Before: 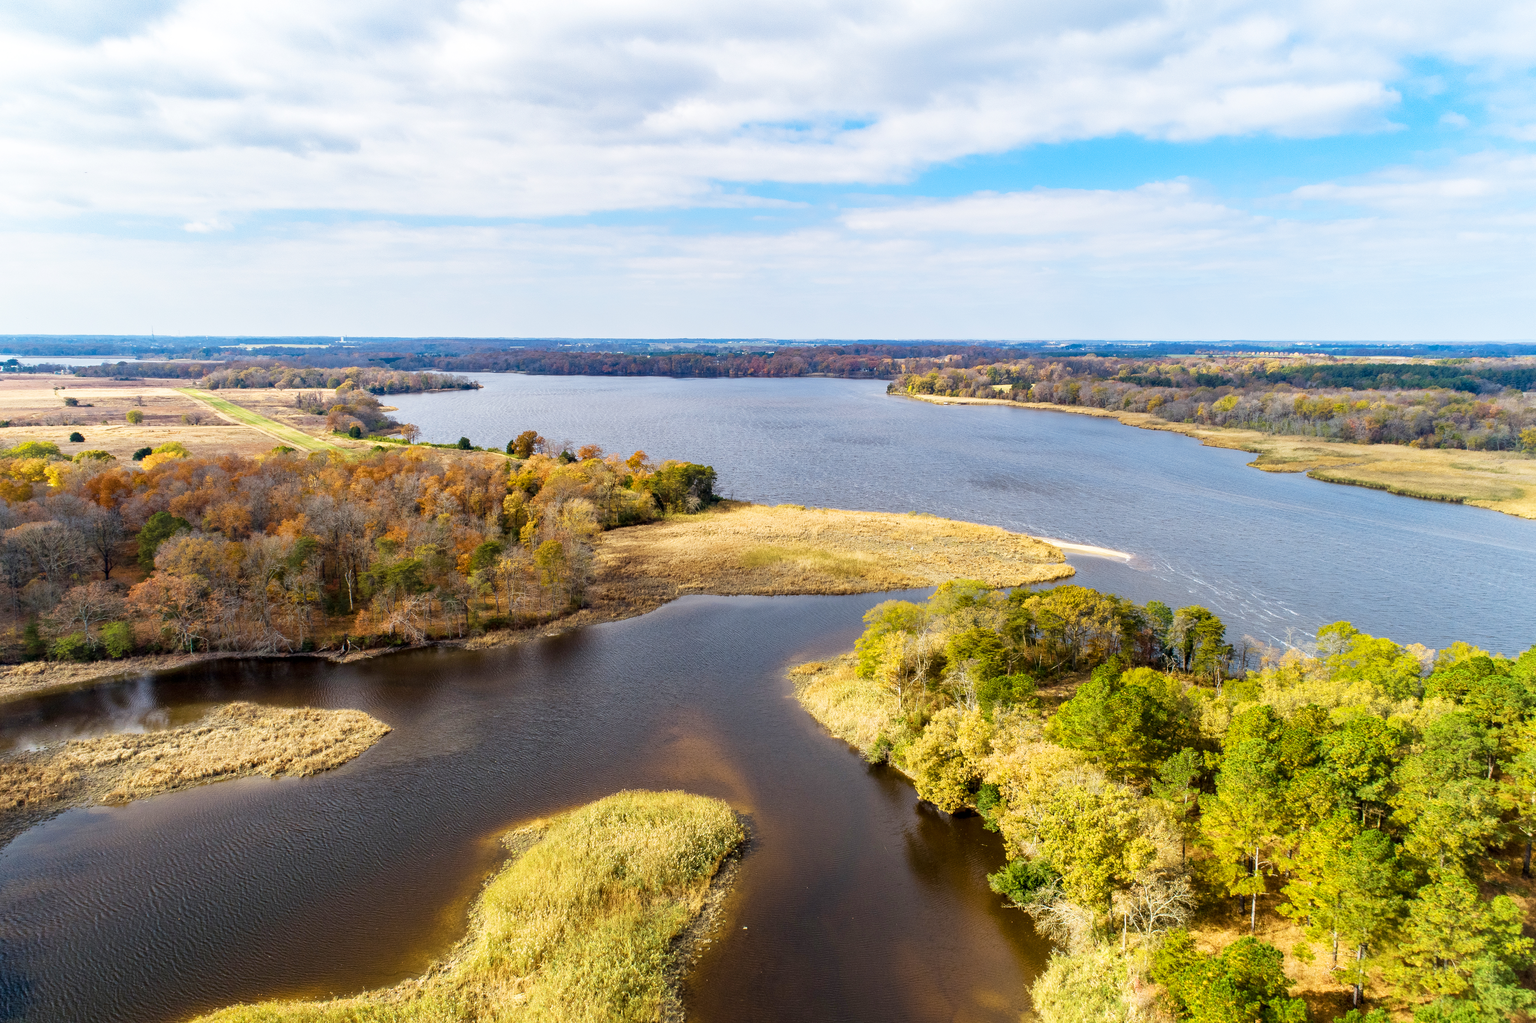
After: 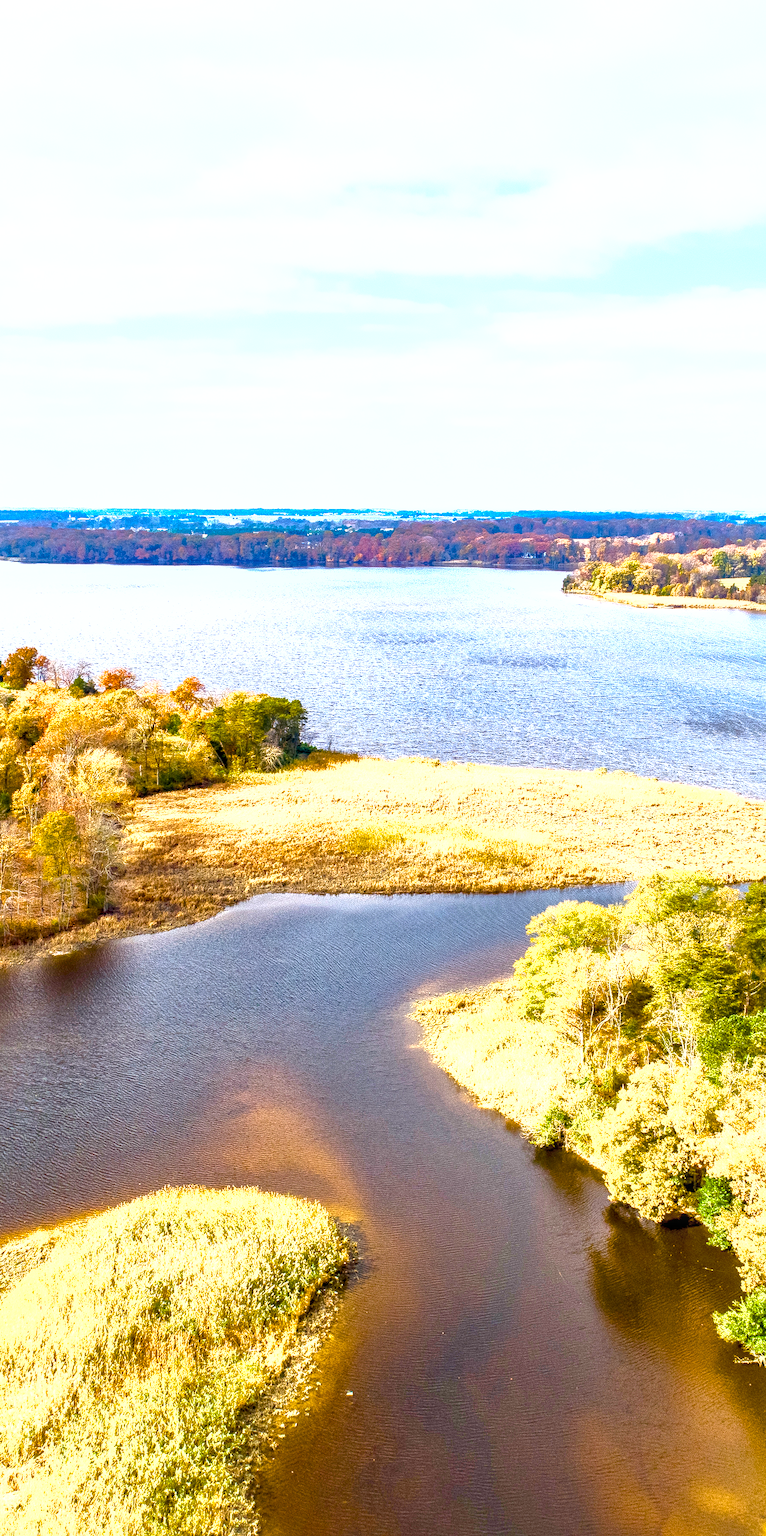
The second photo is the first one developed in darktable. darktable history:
exposure: exposure 0.648 EV, compensate highlight preservation false
shadows and highlights: on, module defaults
crop: left 33.36%, right 33.36%
color balance rgb: linear chroma grading › shadows -2.2%, linear chroma grading › highlights -15%, linear chroma grading › global chroma -10%, linear chroma grading › mid-tones -10%, perceptual saturation grading › global saturation 45%, perceptual saturation grading › highlights -50%, perceptual saturation grading › shadows 30%, perceptual brilliance grading › global brilliance 18%, global vibrance 45%
local contrast: on, module defaults
